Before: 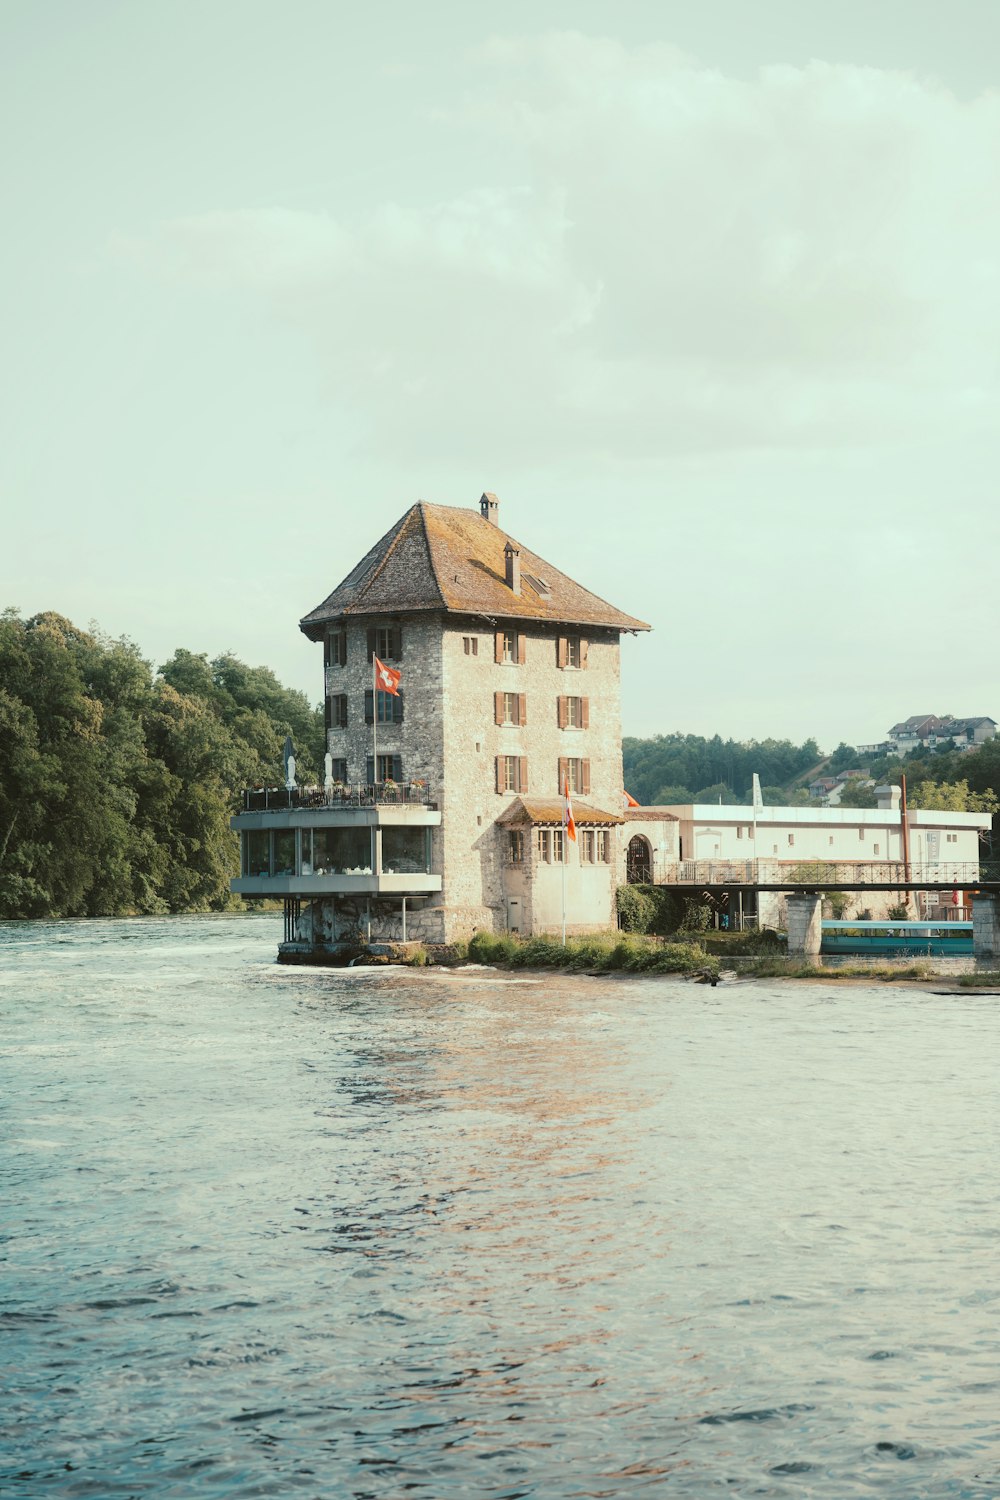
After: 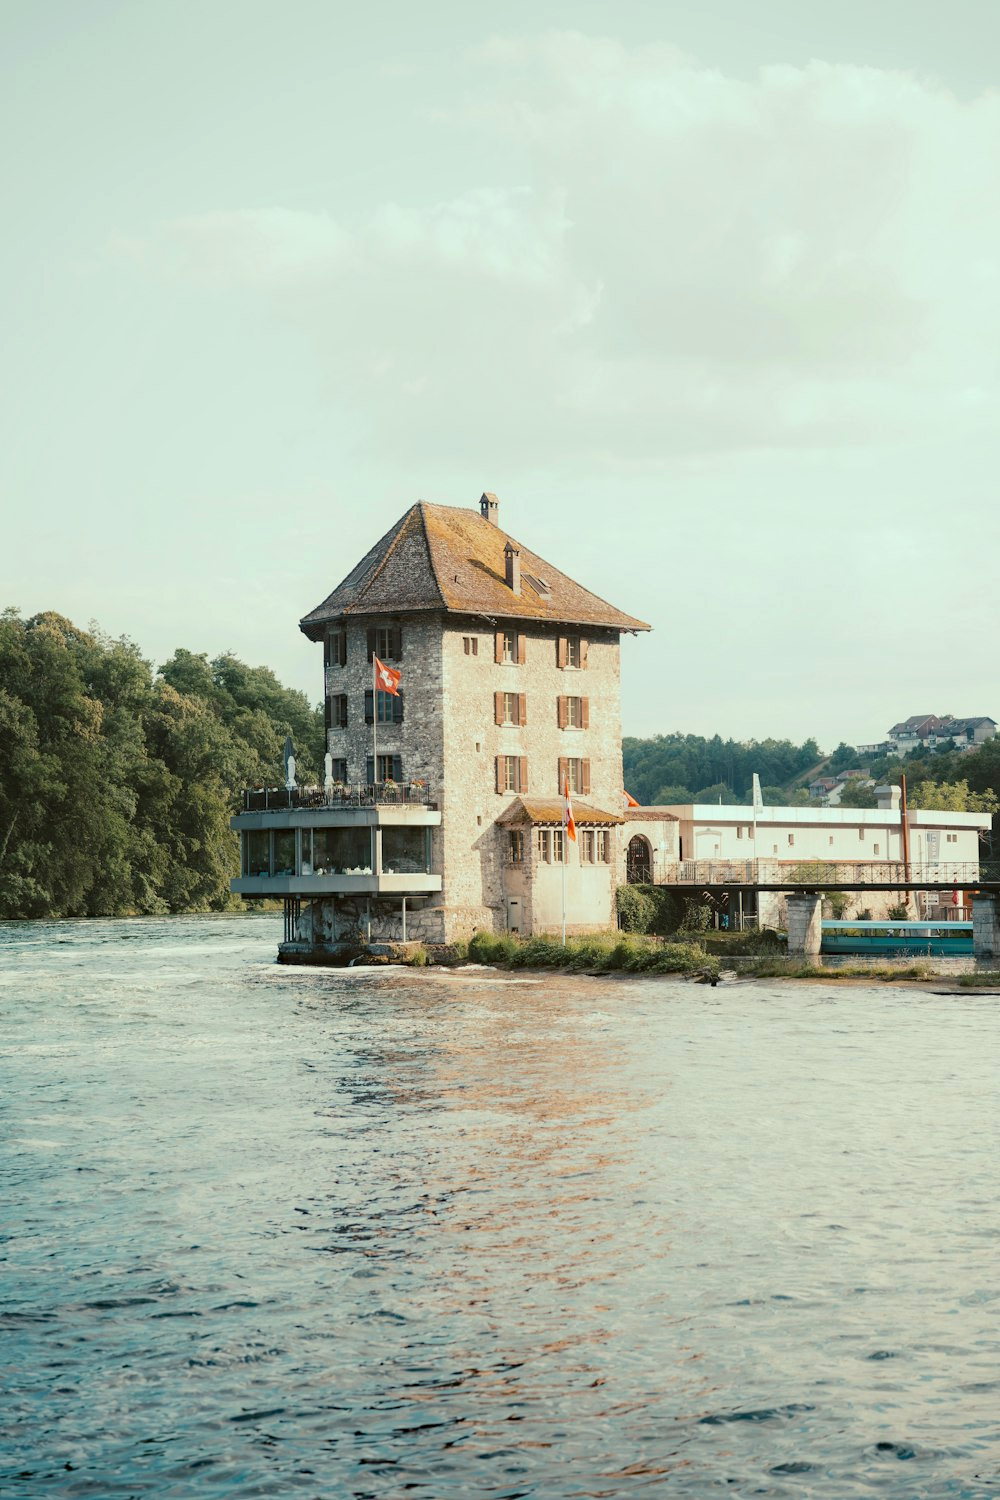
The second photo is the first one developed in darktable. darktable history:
haze removal: strength 0.29, distance 0.25, compatibility mode true, adaptive false
